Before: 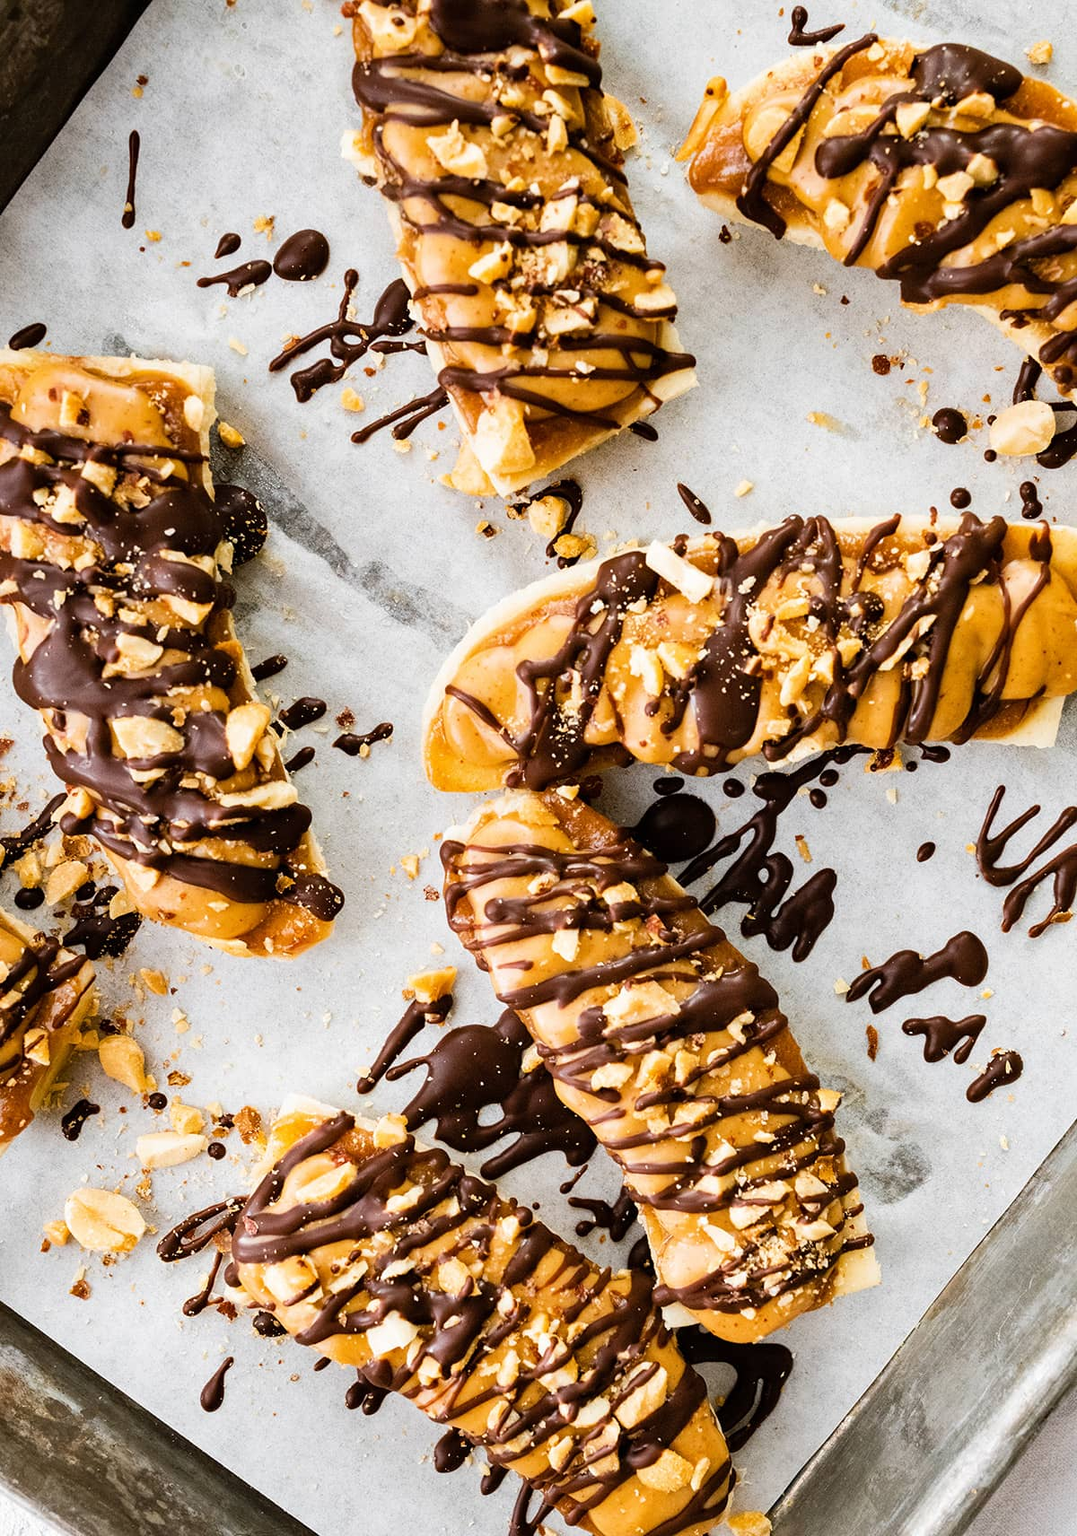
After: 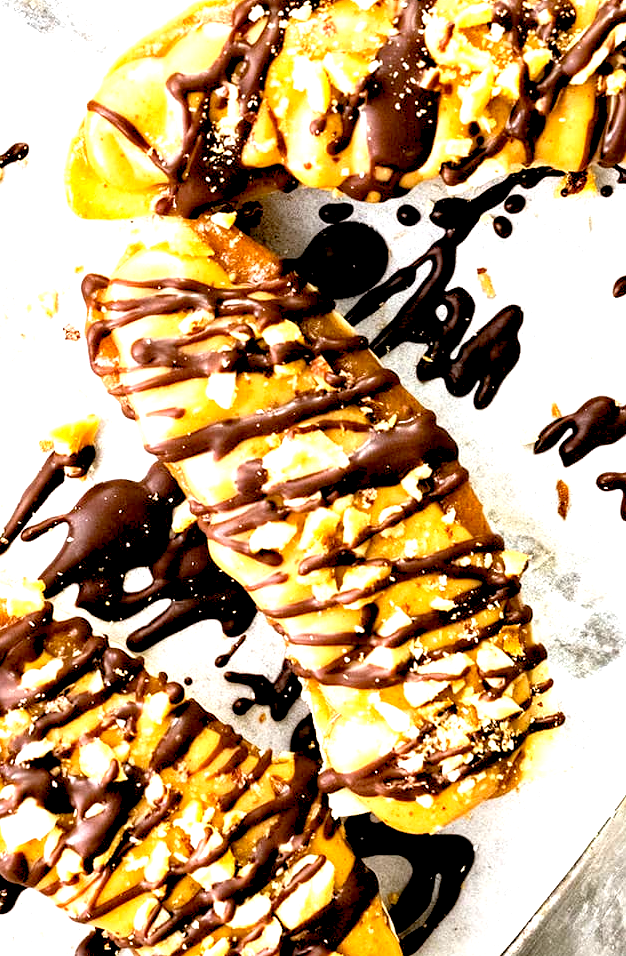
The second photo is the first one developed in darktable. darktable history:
exposure: black level correction 0.01, exposure 1 EV, compensate highlight preservation false
levels: levels [0.016, 0.484, 0.953]
crop: left 34.107%, top 38.754%, right 13.705%, bottom 5.381%
